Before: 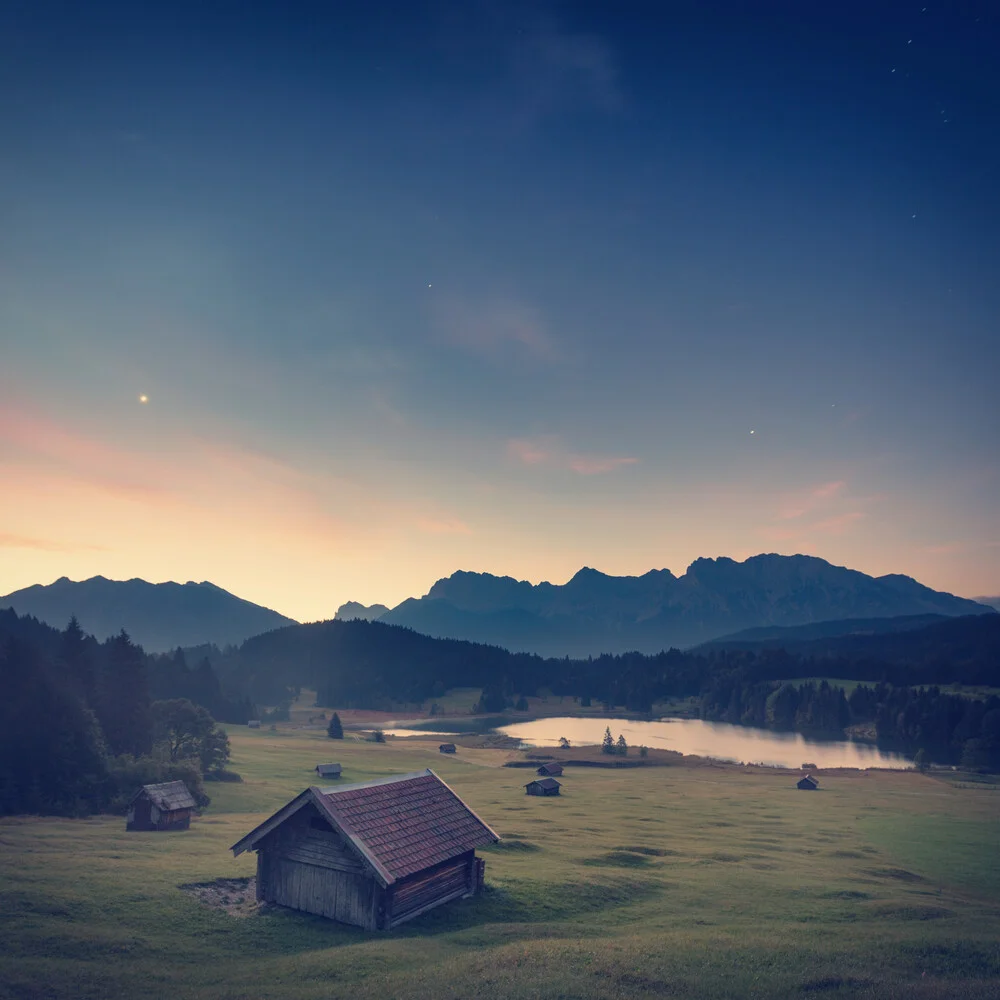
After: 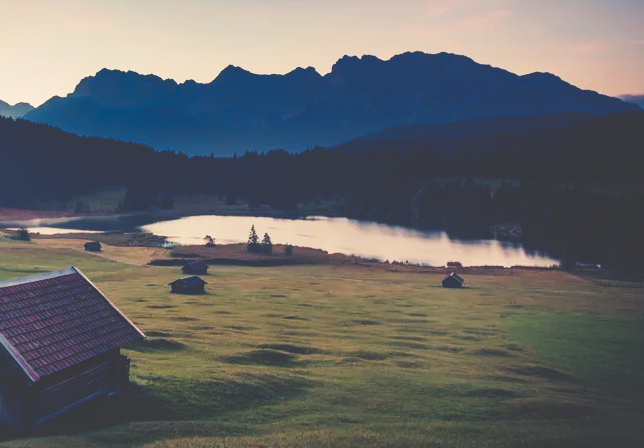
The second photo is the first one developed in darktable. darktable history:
crop and rotate: left 35.509%, top 50.238%, bottom 4.934%
tone curve: curves: ch0 [(0, 0) (0.003, 0.231) (0.011, 0.231) (0.025, 0.231) (0.044, 0.231) (0.069, 0.231) (0.1, 0.234) (0.136, 0.239) (0.177, 0.243) (0.224, 0.247) (0.277, 0.265) (0.335, 0.311) (0.399, 0.389) (0.468, 0.507) (0.543, 0.634) (0.623, 0.74) (0.709, 0.83) (0.801, 0.889) (0.898, 0.93) (1, 1)], preserve colors none
